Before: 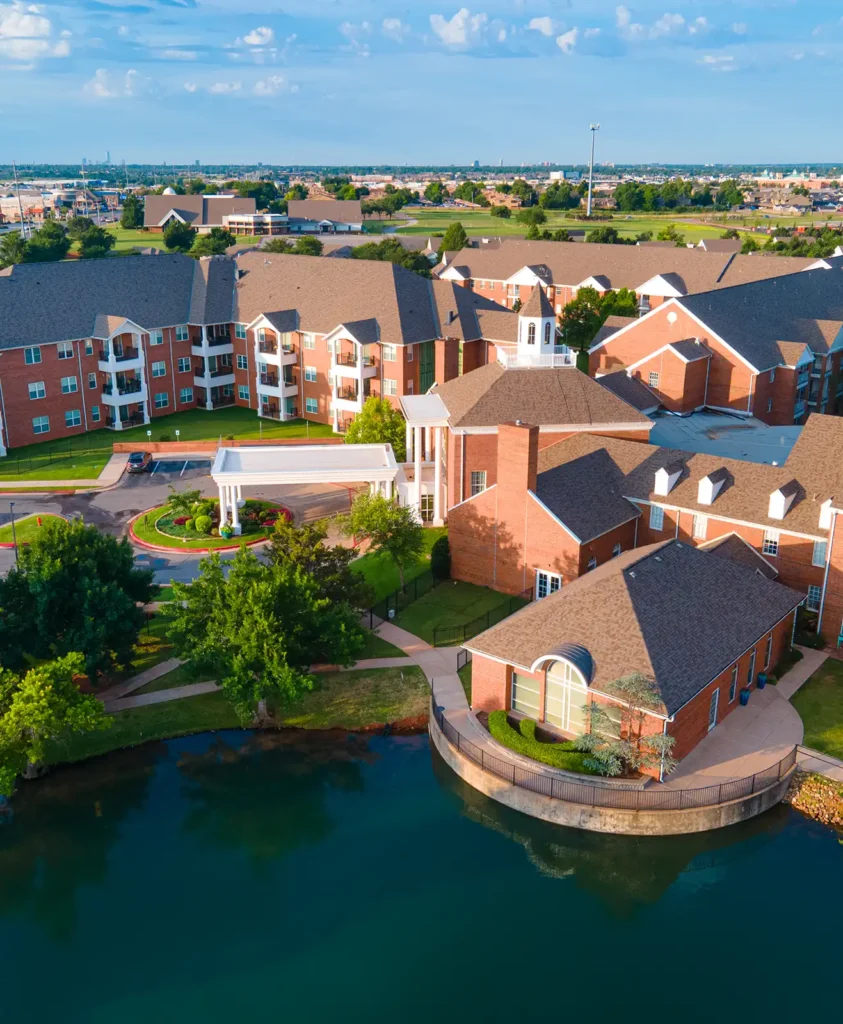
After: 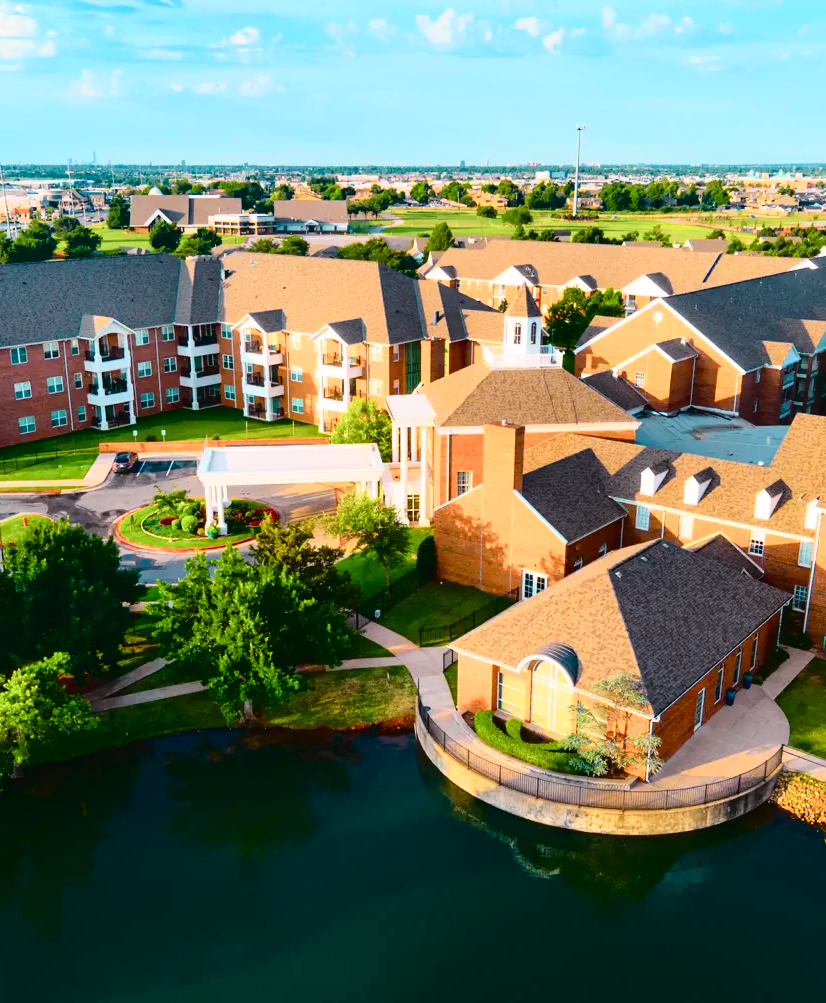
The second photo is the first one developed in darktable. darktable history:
tone curve: curves: ch0 [(0, 0.022) (0.177, 0.086) (0.392, 0.438) (0.704, 0.844) (0.858, 0.938) (1, 0.981)]; ch1 [(0, 0) (0.402, 0.36) (0.476, 0.456) (0.498, 0.501) (0.518, 0.521) (0.58, 0.598) (0.619, 0.65) (0.692, 0.737) (1, 1)]; ch2 [(0, 0) (0.415, 0.438) (0.483, 0.499) (0.503, 0.507) (0.526, 0.537) (0.563, 0.624) (0.626, 0.714) (0.699, 0.753) (0.997, 0.858)], color space Lab, independent channels
crop: left 1.743%, right 0.268%, bottom 2.011%
exposure: exposure 0.15 EV, compensate highlight preservation false
